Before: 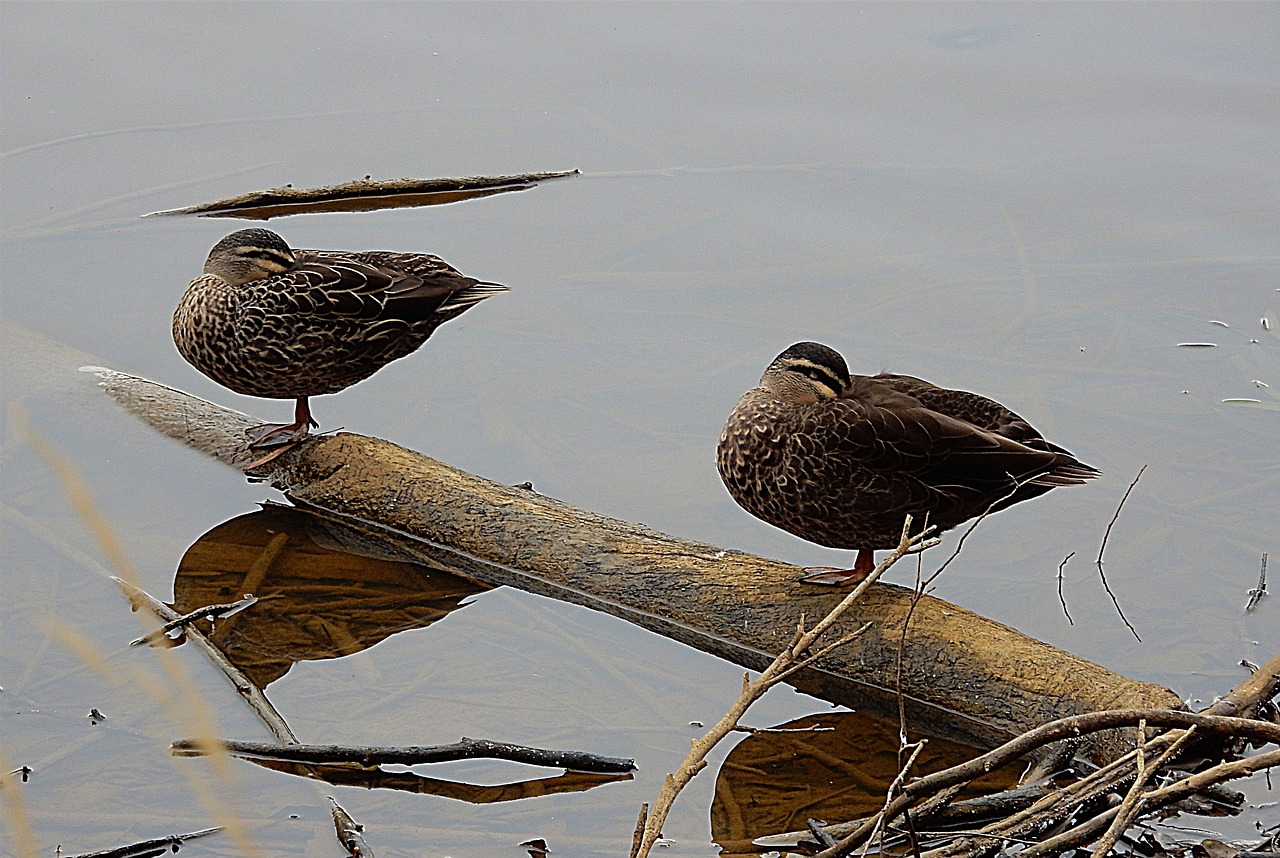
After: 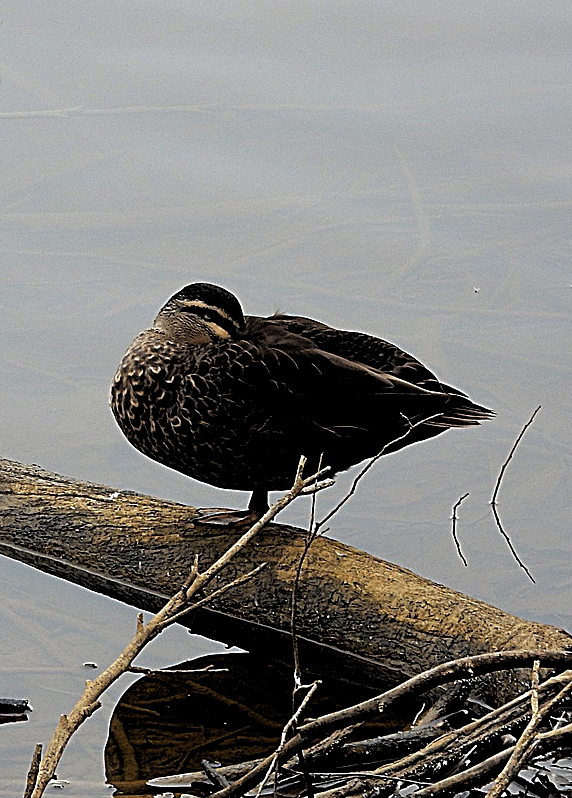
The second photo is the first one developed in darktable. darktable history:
levels: levels [0.182, 0.542, 0.902]
crop: left 47.411%, top 6.889%, right 7.878%
